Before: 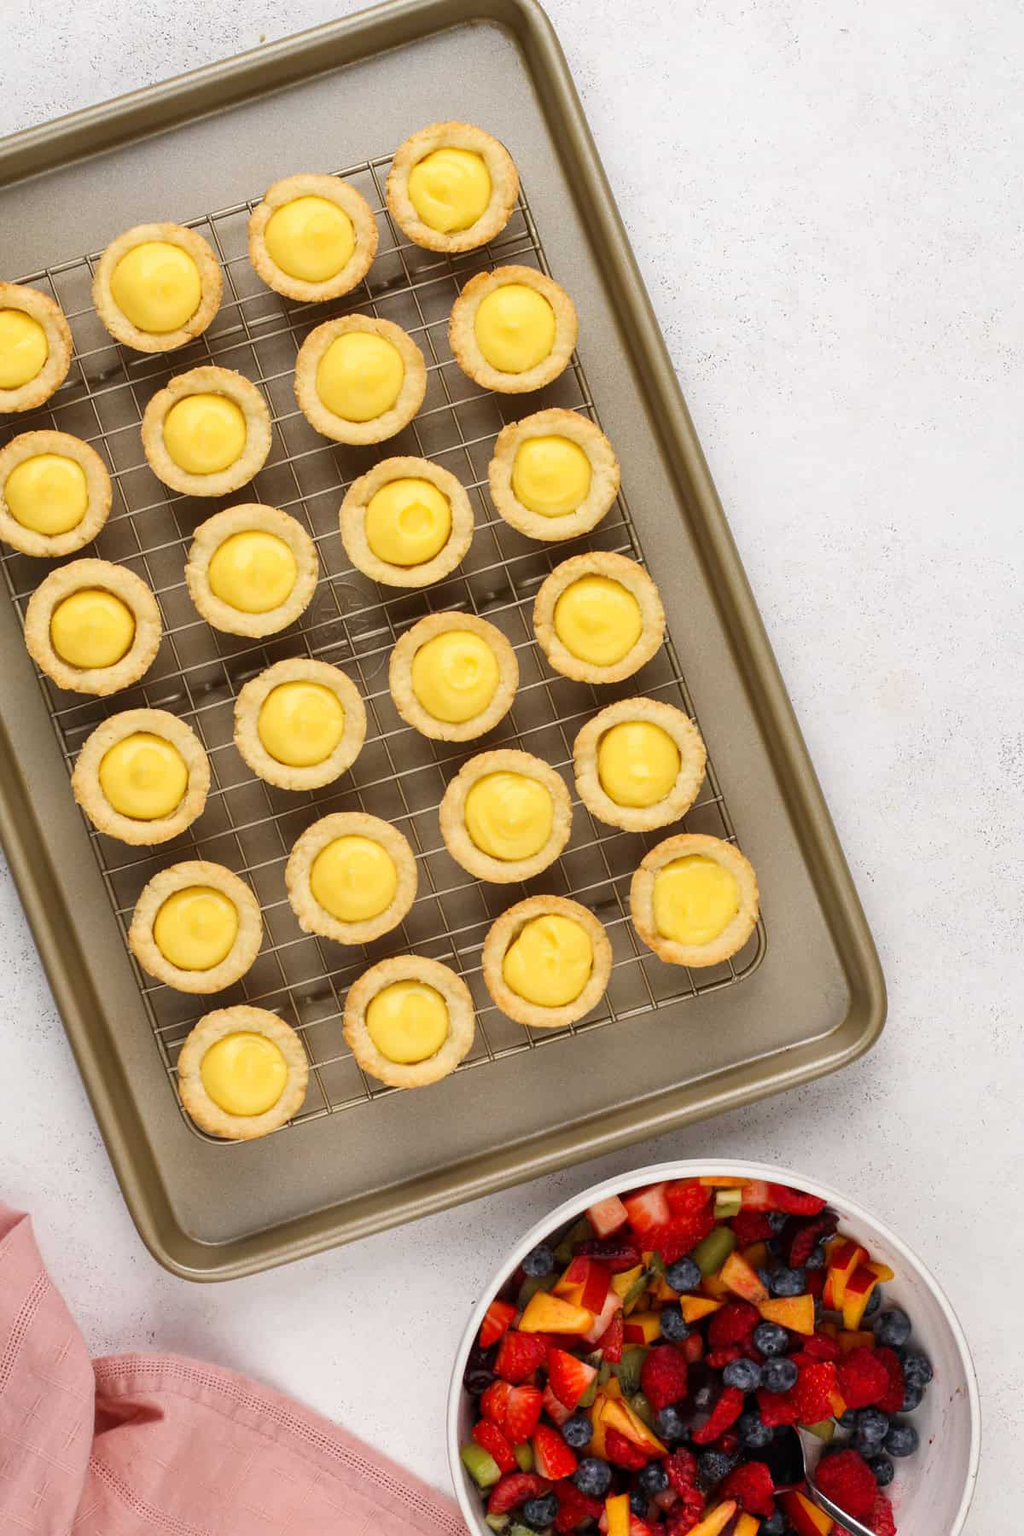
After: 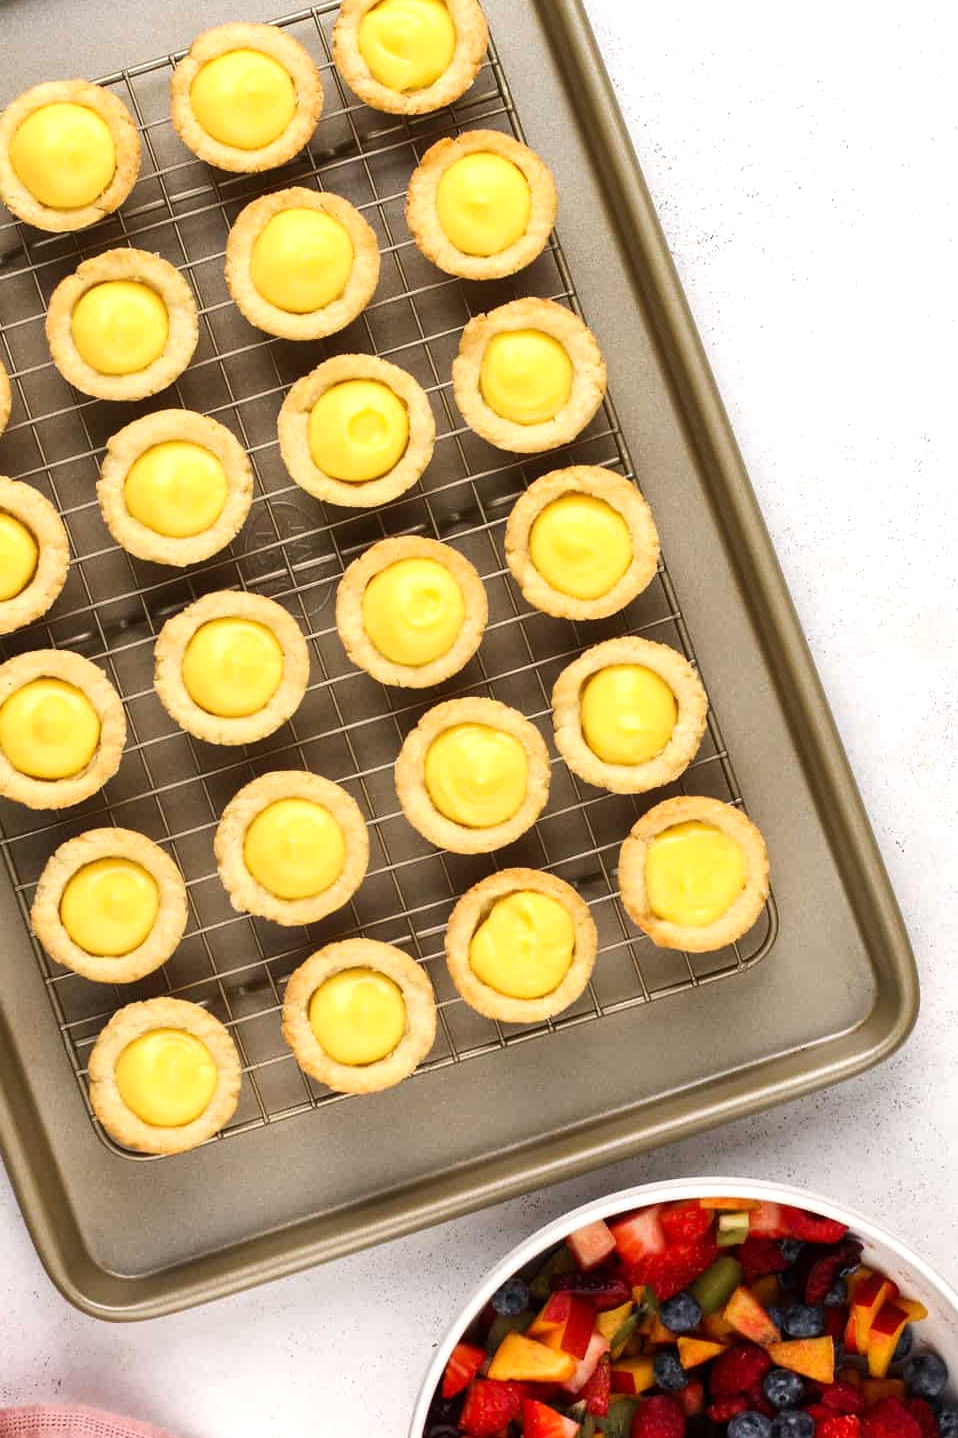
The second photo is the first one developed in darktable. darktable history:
crop and rotate: left 10.071%, top 10.071%, right 10.02%, bottom 10.02%
tone equalizer: -8 EV -0.417 EV, -7 EV -0.389 EV, -6 EV -0.333 EV, -5 EV -0.222 EV, -3 EV 0.222 EV, -2 EV 0.333 EV, -1 EV 0.389 EV, +0 EV 0.417 EV, edges refinement/feathering 500, mask exposure compensation -1.57 EV, preserve details no
